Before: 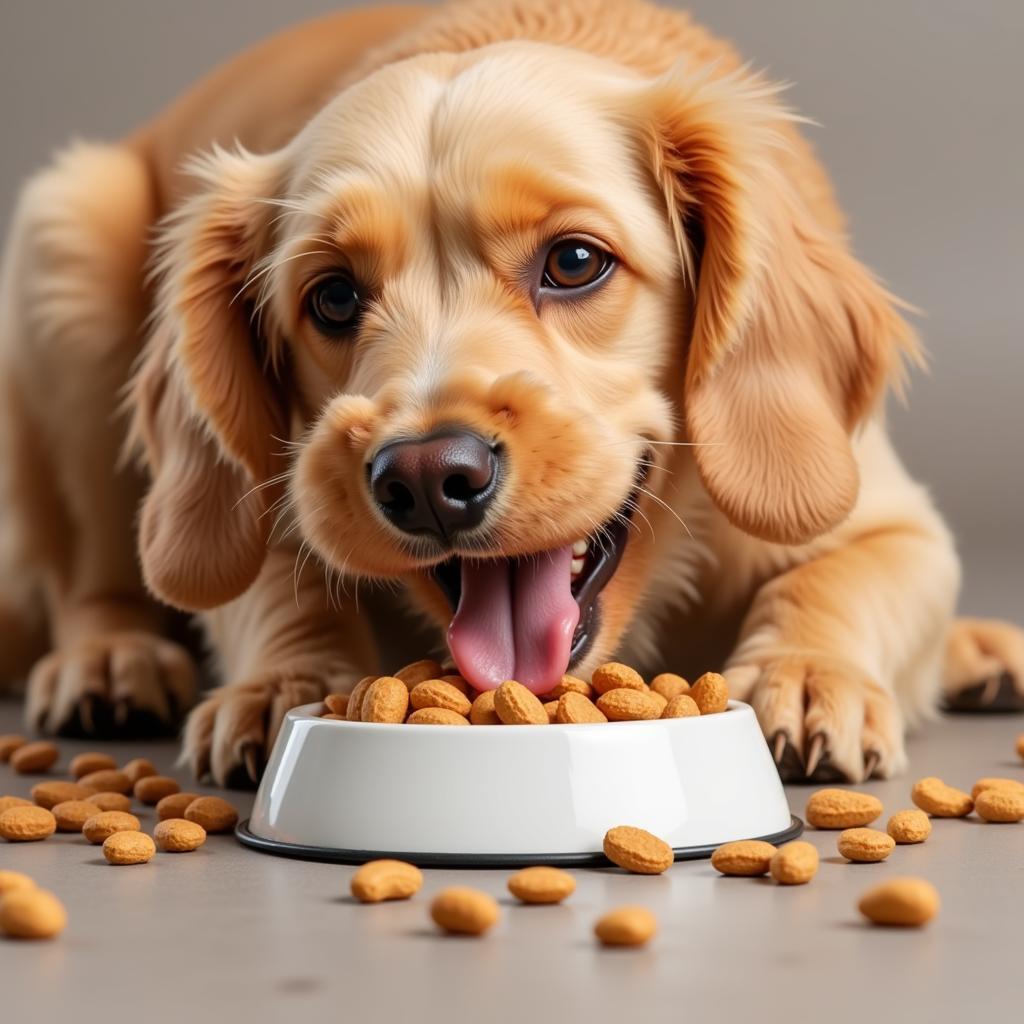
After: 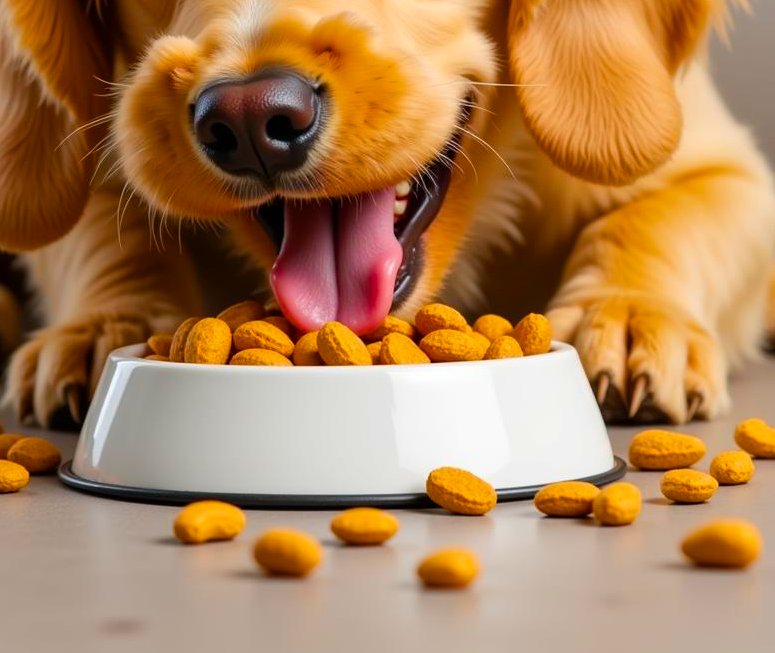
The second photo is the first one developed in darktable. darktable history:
crop and rotate: left 17.299%, top 35.115%, right 7.015%, bottom 1.024%
color balance rgb: linear chroma grading › global chroma 15%, perceptual saturation grading › global saturation 30%
